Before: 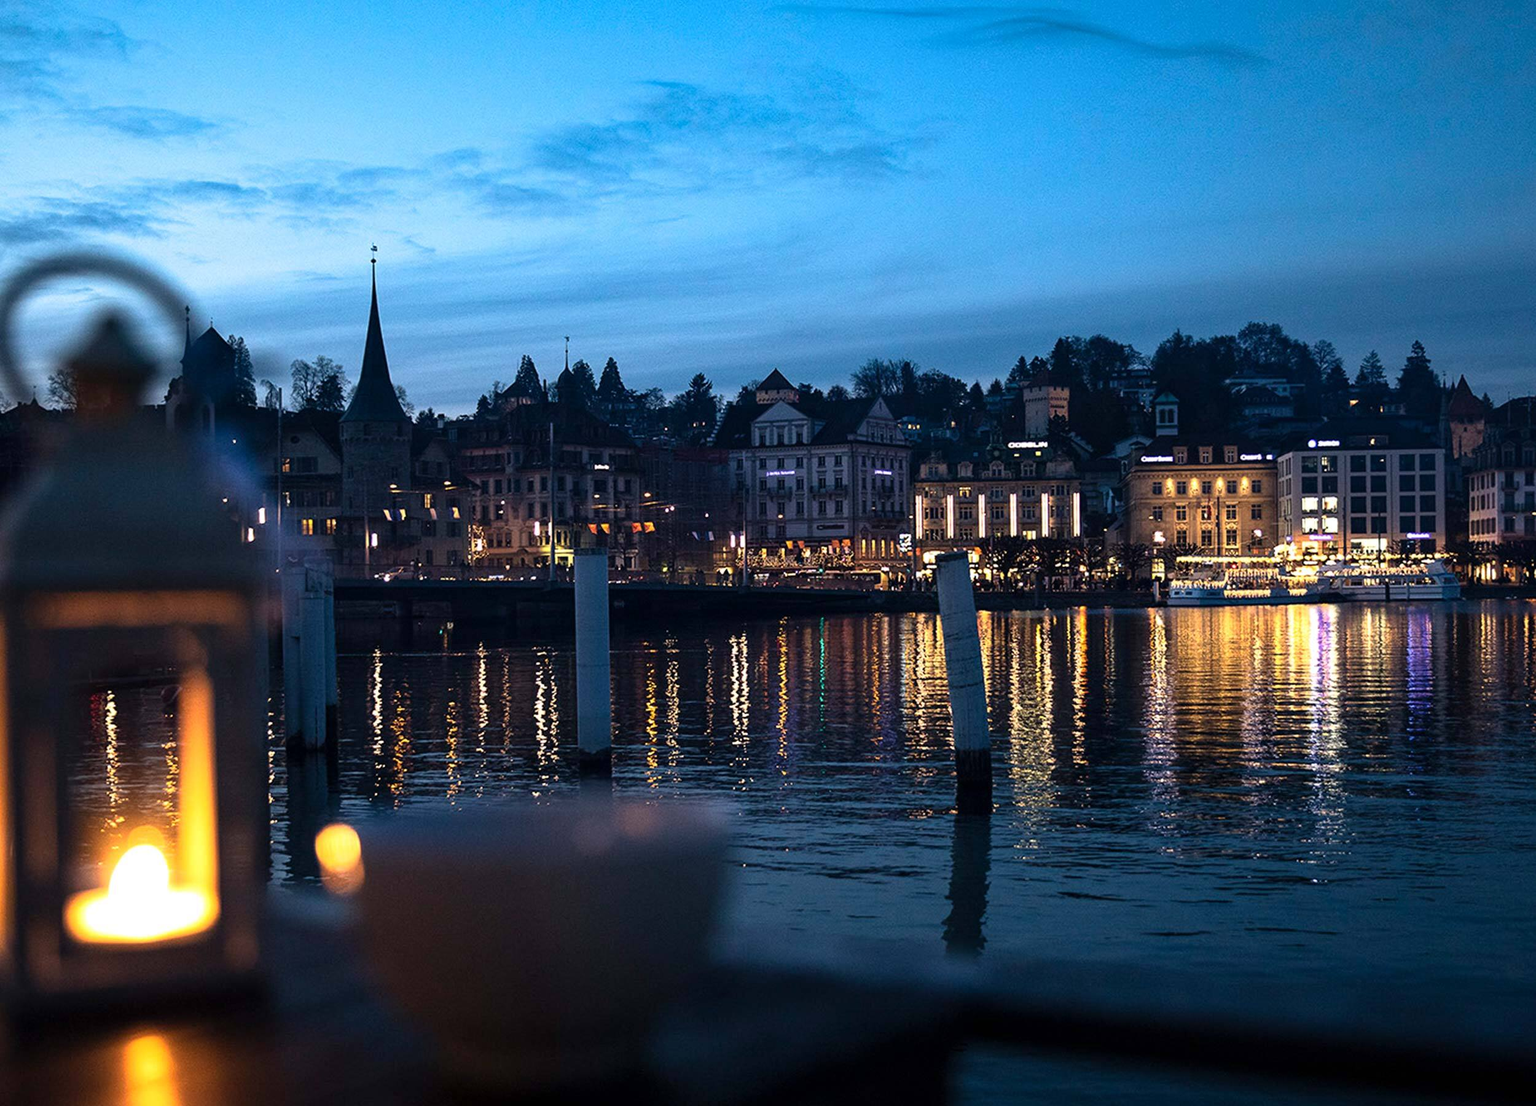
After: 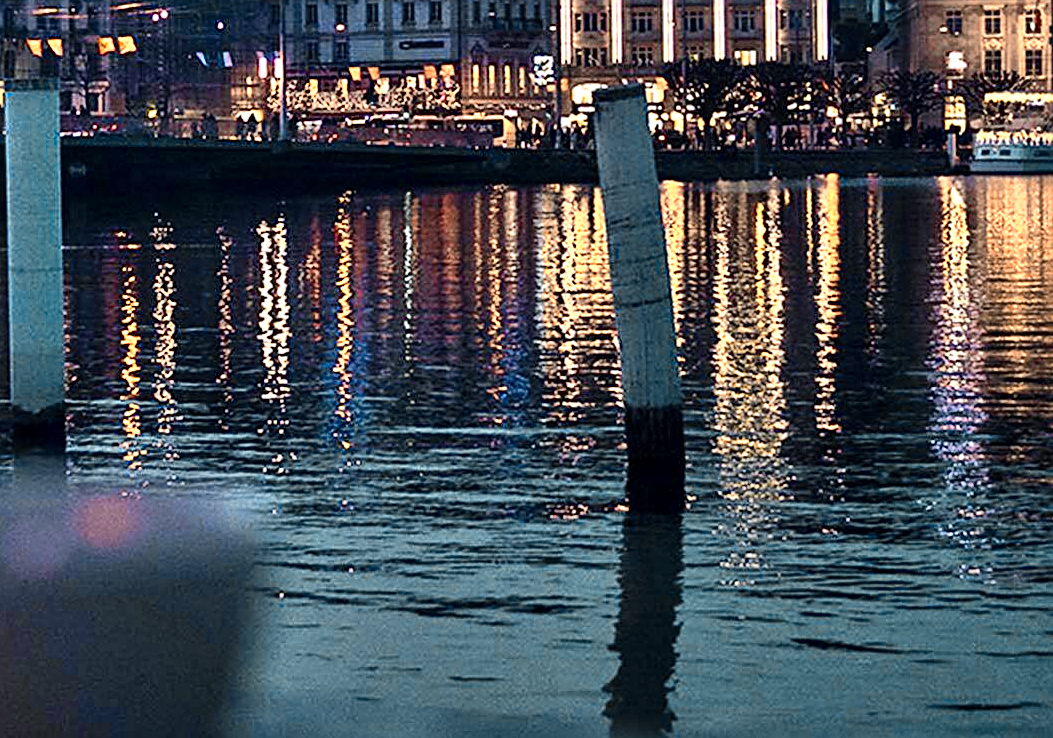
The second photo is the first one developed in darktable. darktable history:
local contrast: mode bilateral grid, contrast 20, coarseness 50, detail 120%, midtone range 0.2
sharpen: on, module defaults
crop: left 37.221%, top 45.169%, right 20.63%, bottom 13.777%
shadows and highlights: shadows color adjustment 97.66%, soften with gaussian
color zones: curves: ch0 [(0.009, 0.528) (0.136, 0.6) (0.255, 0.586) (0.39, 0.528) (0.522, 0.584) (0.686, 0.736) (0.849, 0.561)]; ch1 [(0.045, 0.781) (0.14, 0.416) (0.257, 0.695) (0.442, 0.032) (0.738, 0.338) (0.818, 0.632) (0.891, 0.741) (1, 0.704)]; ch2 [(0, 0.667) (0.141, 0.52) (0.26, 0.37) (0.474, 0.432) (0.743, 0.286)]
